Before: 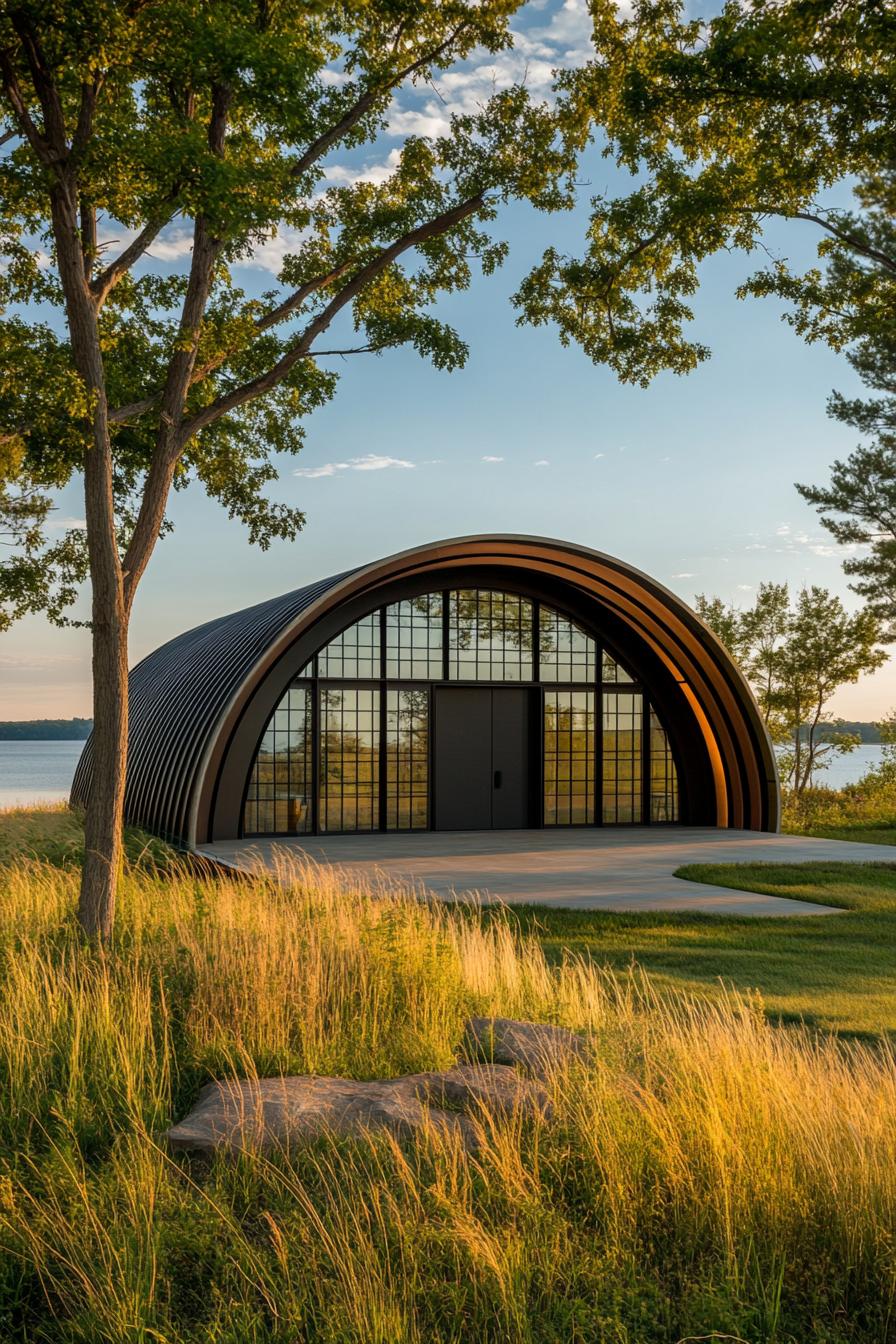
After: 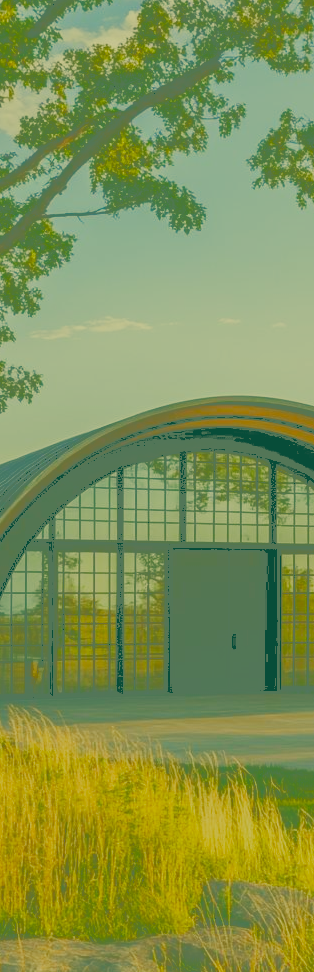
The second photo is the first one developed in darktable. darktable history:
color correction: highlights a* 1.96, highlights b* 33.92, shadows a* -36.15, shadows b* -5.65
crop and rotate: left 29.453%, top 10.324%, right 35.502%, bottom 17.324%
filmic rgb: black relative exposure -7.65 EV, white relative exposure 4.56 EV, hardness 3.61, preserve chrominance no, color science v5 (2021), contrast in shadows safe, contrast in highlights safe
tone curve: curves: ch0 [(0, 0) (0.003, 0.464) (0.011, 0.464) (0.025, 0.464) (0.044, 0.464) (0.069, 0.464) (0.1, 0.463) (0.136, 0.463) (0.177, 0.464) (0.224, 0.469) (0.277, 0.482) (0.335, 0.501) (0.399, 0.53) (0.468, 0.567) (0.543, 0.61) (0.623, 0.663) (0.709, 0.718) (0.801, 0.779) (0.898, 0.842) (1, 1)], color space Lab, independent channels, preserve colors none
